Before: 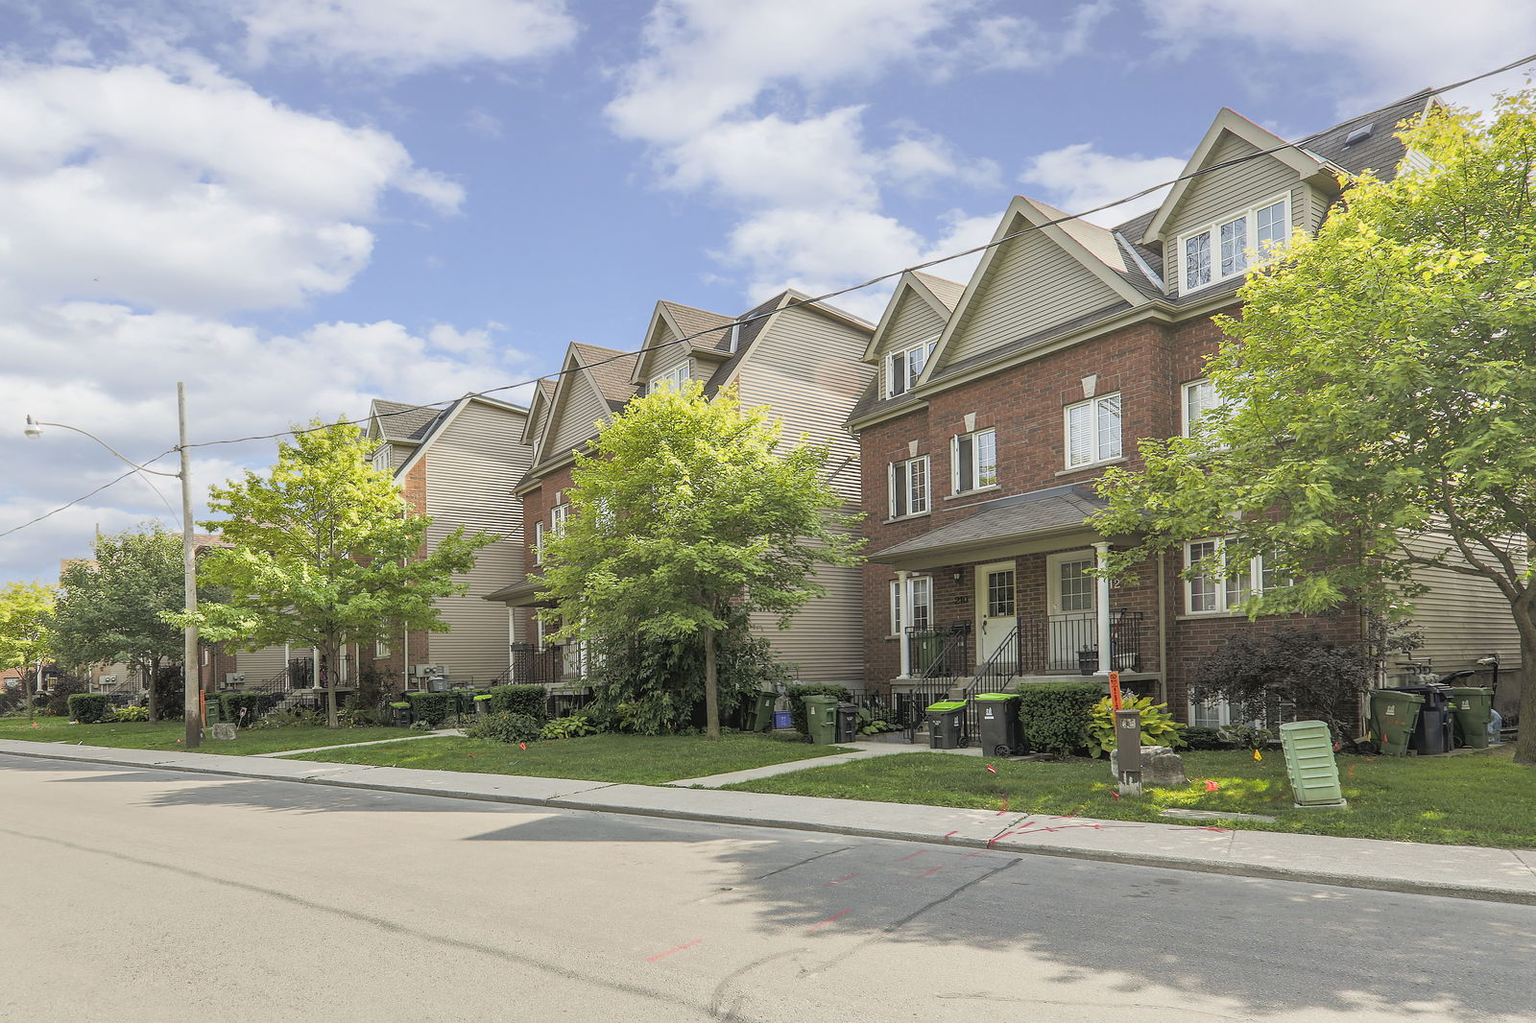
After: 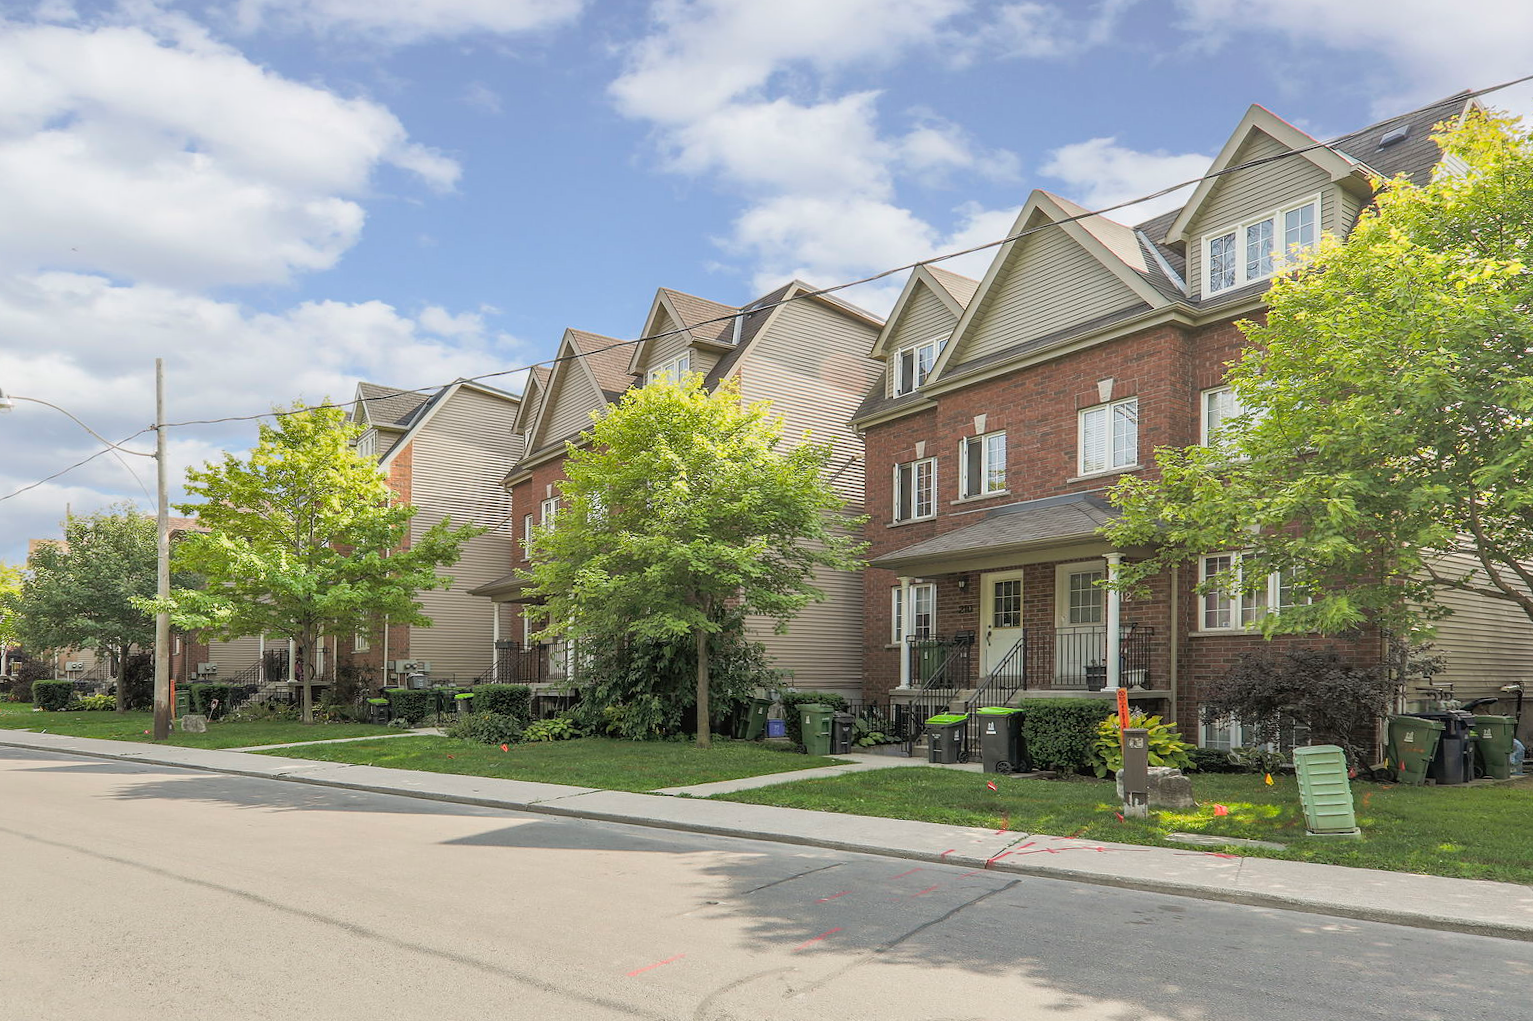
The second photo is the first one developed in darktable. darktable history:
crop and rotate: angle -1.67°
